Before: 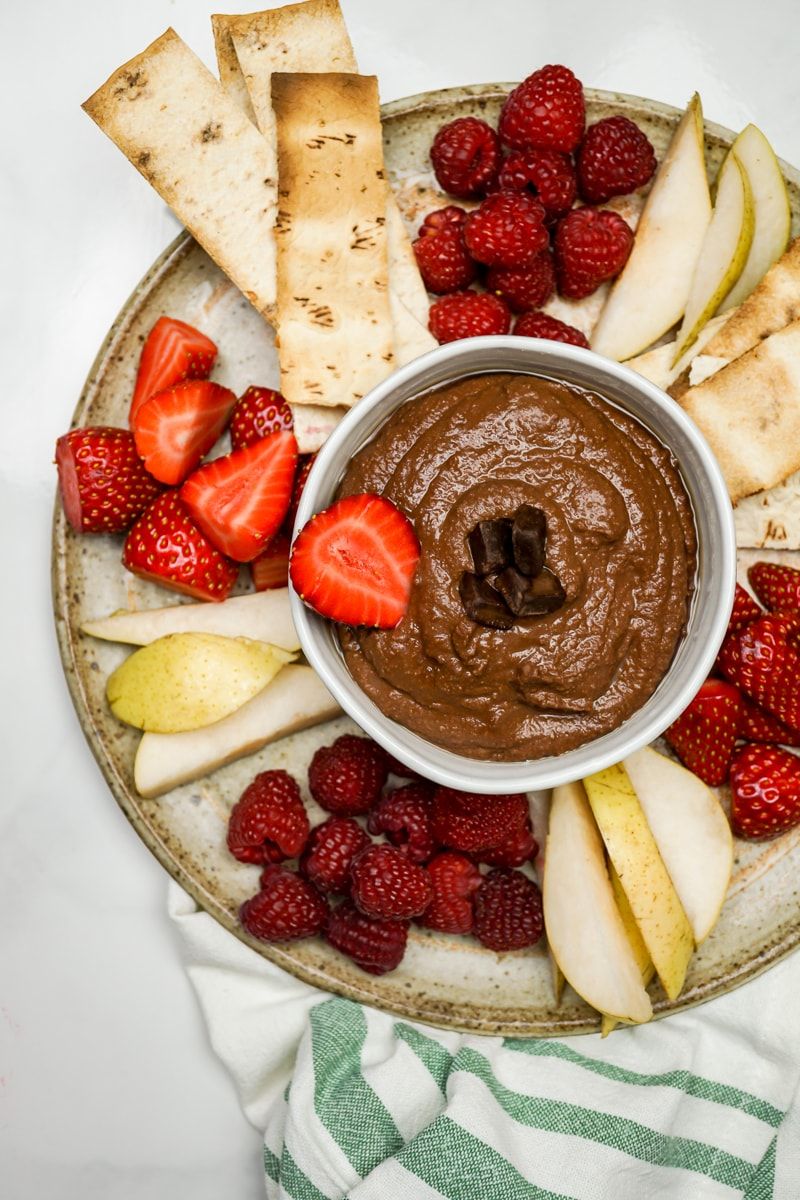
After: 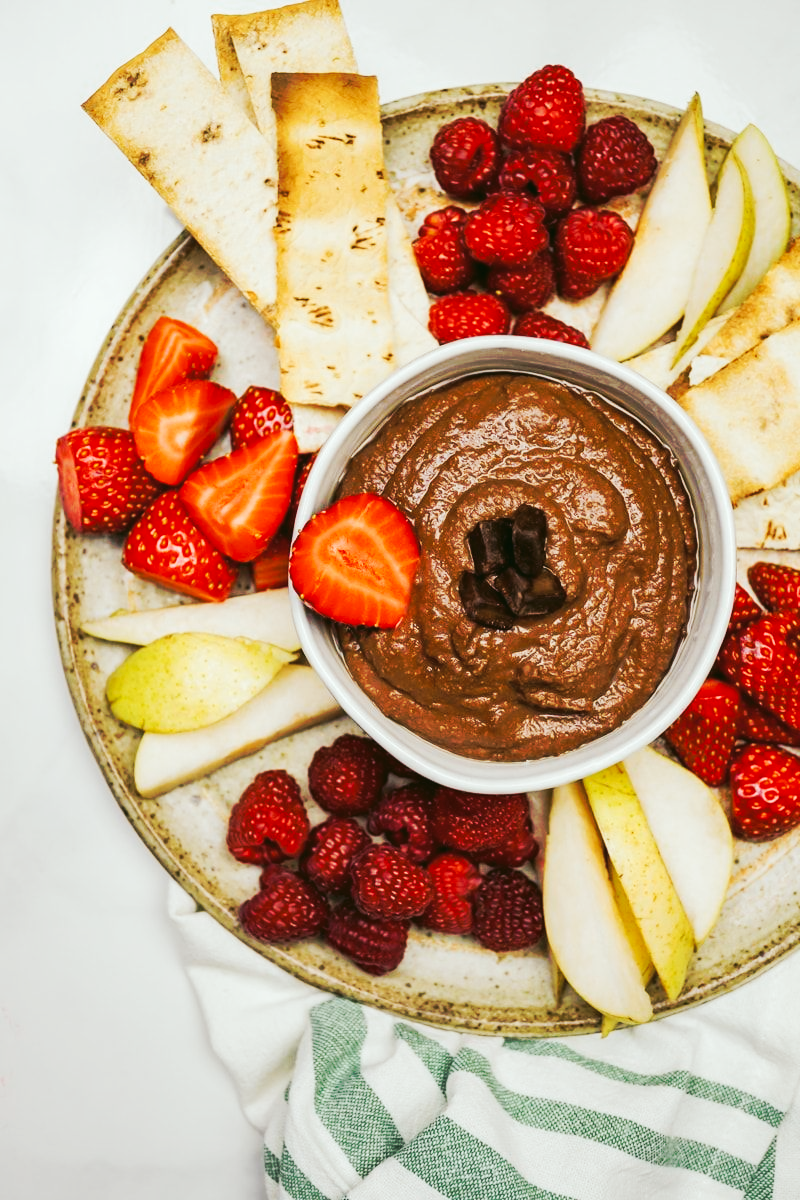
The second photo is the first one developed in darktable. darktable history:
tone curve: curves: ch0 [(0, 0) (0.003, 0.003) (0.011, 0.011) (0.025, 0.024) (0.044, 0.043) (0.069, 0.067) (0.1, 0.096) (0.136, 0.131) (0.177, 0.171) (0.224, 0.217) (0.277, 0.268) (0.335, 0.324) (0.399, 0.385) (0.468, 0.452) (0.543, 0.571) (0.623, 0.647) (0.709, 0.727) (0.801, 0.813) (0.898, 0.904) (1, 1)], preserve colors none
color look up table: target L [95.87, 92.77, 92.21, 89.44, 64.36, 72.71, 68.11, 65.5, 56.49, 33.06, 24.14, 200, 88.89, 88.29, 89.2, 73.48, 74.32, 72.65, 67.51, 55.2, 55.13, 62.45, 58.73, 55.04, 54.52, 51.1, 35.51, 20.15, 92.84, 85.02, 61.19, 69.2, 68.26, 66.87, 54.54, 50.35, 42.32, 30.47, 29.85, 24.14, 25.8, 10.67, 10.47, 89.5, 77.33, 69.62, 52.55, 49.44, 13.86], target a [-6.775, -26.73, -25.55, -43.62, -60.24, -15.78, -11.57, -46.35, -41.16, -35.81, -17.41, 0, 1.693, -6.323, 13.88, 31.58, 42.37, 28.02, 8.476, 82.52, 78.04, 16.09, 36.02, 59.23, 82.14, 77.22, 47.69, 28.38, -0.629, 26.68, 81.74, 67.79, 10.14, 41.06, 48.5, 58.49, 73.98, -0.592, 50.02, 12.88, 48.08, 17.96, 8.968, -28.16, -15.16, -34.08, -8.759, -30.96, -9.177], target b [5.564, 39.18, 1.805, 19.58, 55.98, 1.466, 47.23, 20.36, 45.75, 29.65, 23.94, 0, 29.36, 86.26, -0.674, 77.47, 2.654, 59.37, 4.318, 20.93, 61.28, 66.98, 36.02, 66.01, 13.8, 51.56, 11.51, 26.02, -4.498, -20, -35.98, -45.19, -47.67, -49.42, -17.87, -48.28, -69.94, 0.448, -89.95, -51.06, -5.975, -43.46, -4.707, -9.55, -30.54, -19.93, -38.27, -9.152, -0.697], num patches 49
